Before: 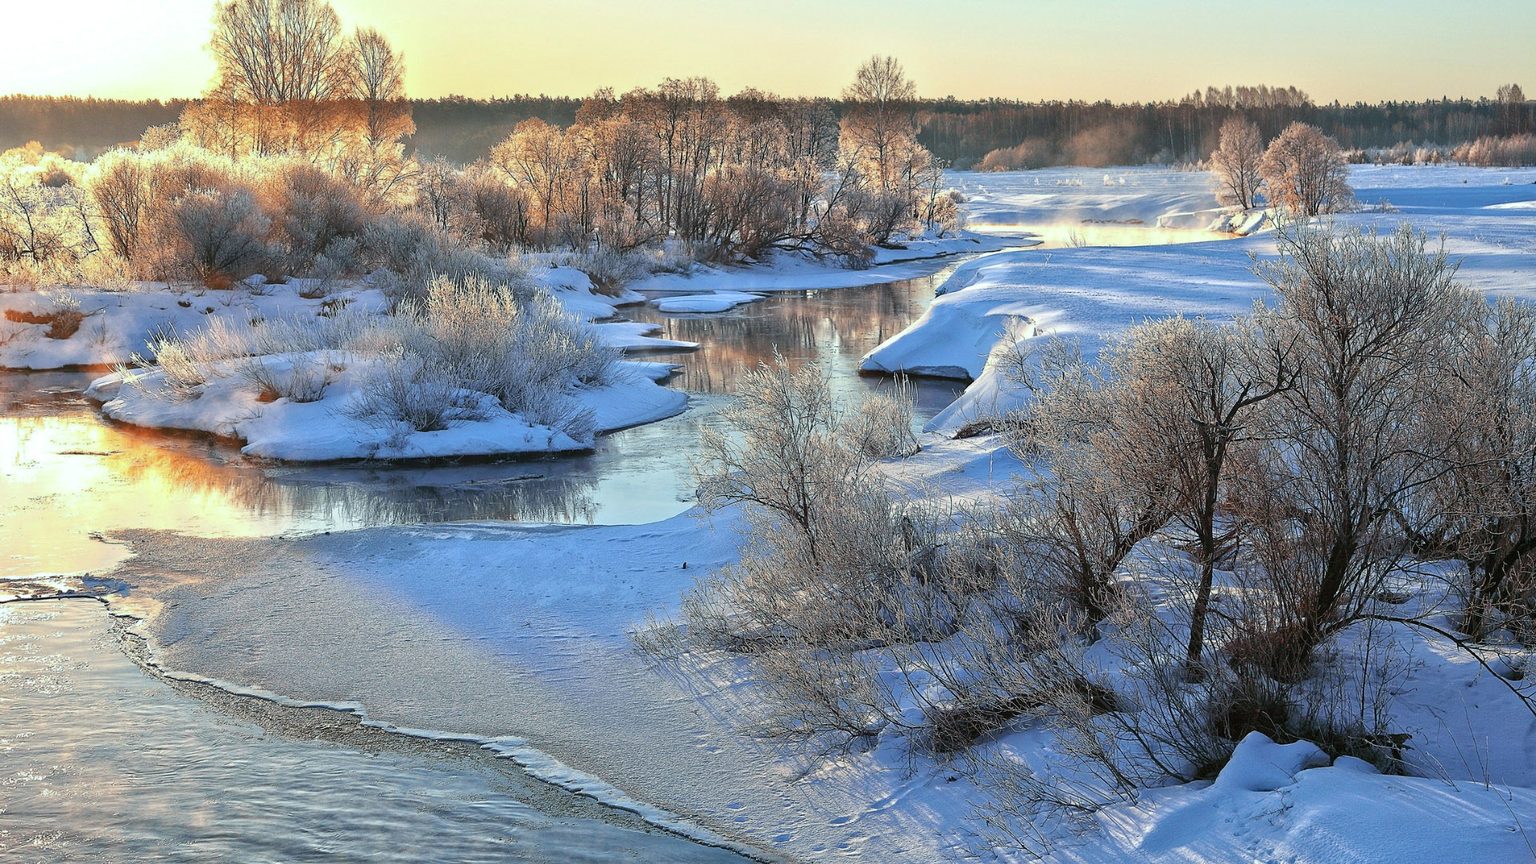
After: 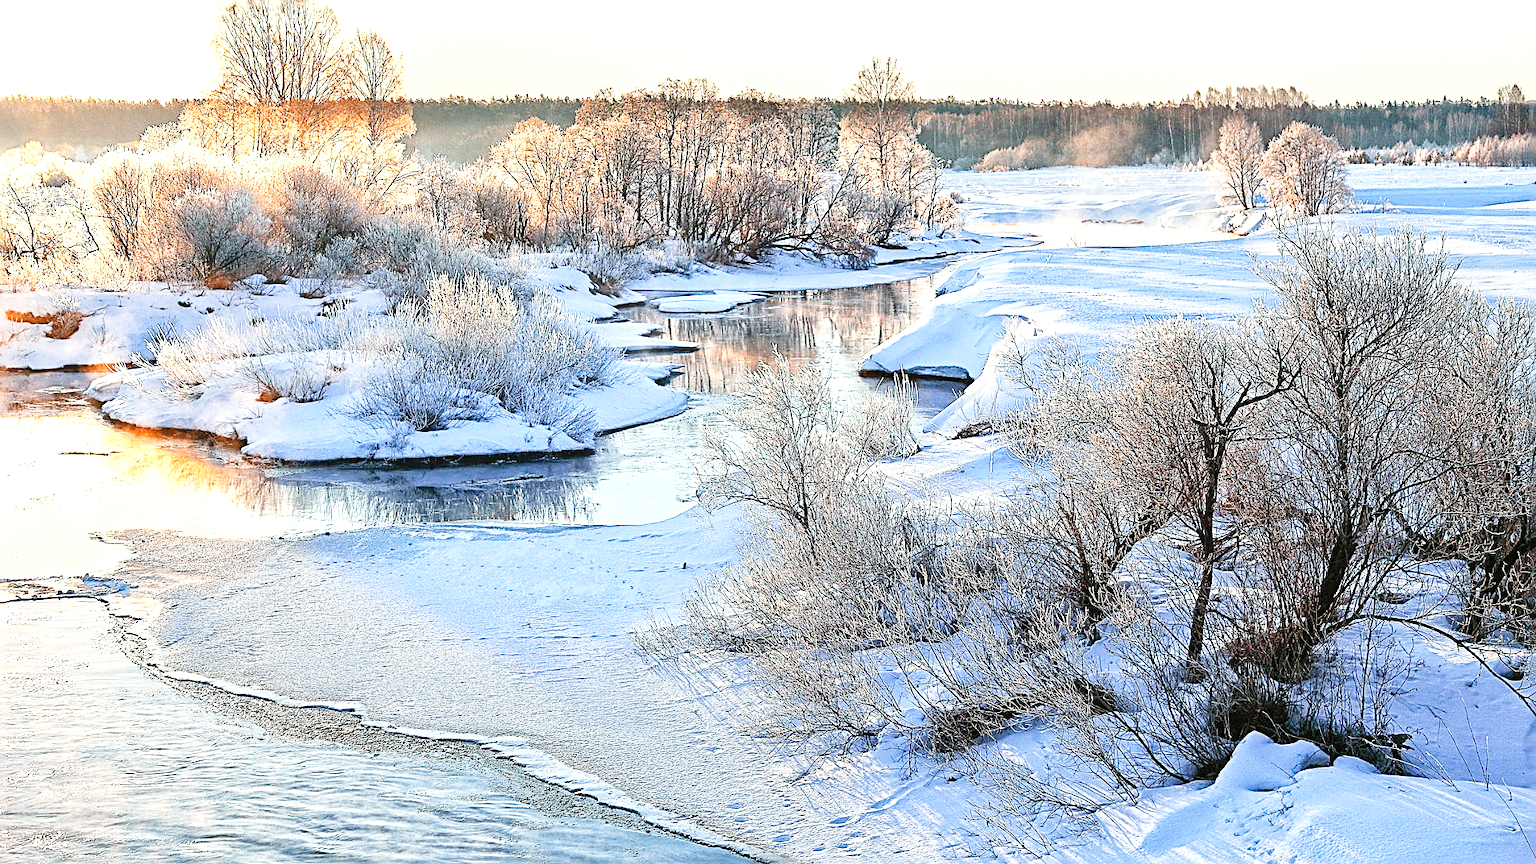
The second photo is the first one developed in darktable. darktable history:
sharpen: radius 3.046, amount 0.756
exposure: black level correction 0, exposure 1 EV, compensate highlight preservation false
tone curve: curves: ch0 [(0, 0.011) (0.053, 0.026) (0.174, 0.115) (0.398, 0.444) (0.673, 0.775) (0.829, 0.906) (0.991, 0.981)]; ch1 [(0, 0) (0.276, 0.206) (0.409, 0.383) (0.473, 0.458) (0.492, 0.501) (0.512, 0.513) (0.54, 0.543) (0.585, 0.617) (0.659, 0.686) (0.78, 0.8) (1, 1)]; ch2 [(0, 0) (0.438, 0.449) (0.473, 0.469) (0.503, 0.5) (0.523, 0.534) (0.562, 0.594) (0.612, 0.635) (0.695, 0.713) (1, 1)], preserve colors none
